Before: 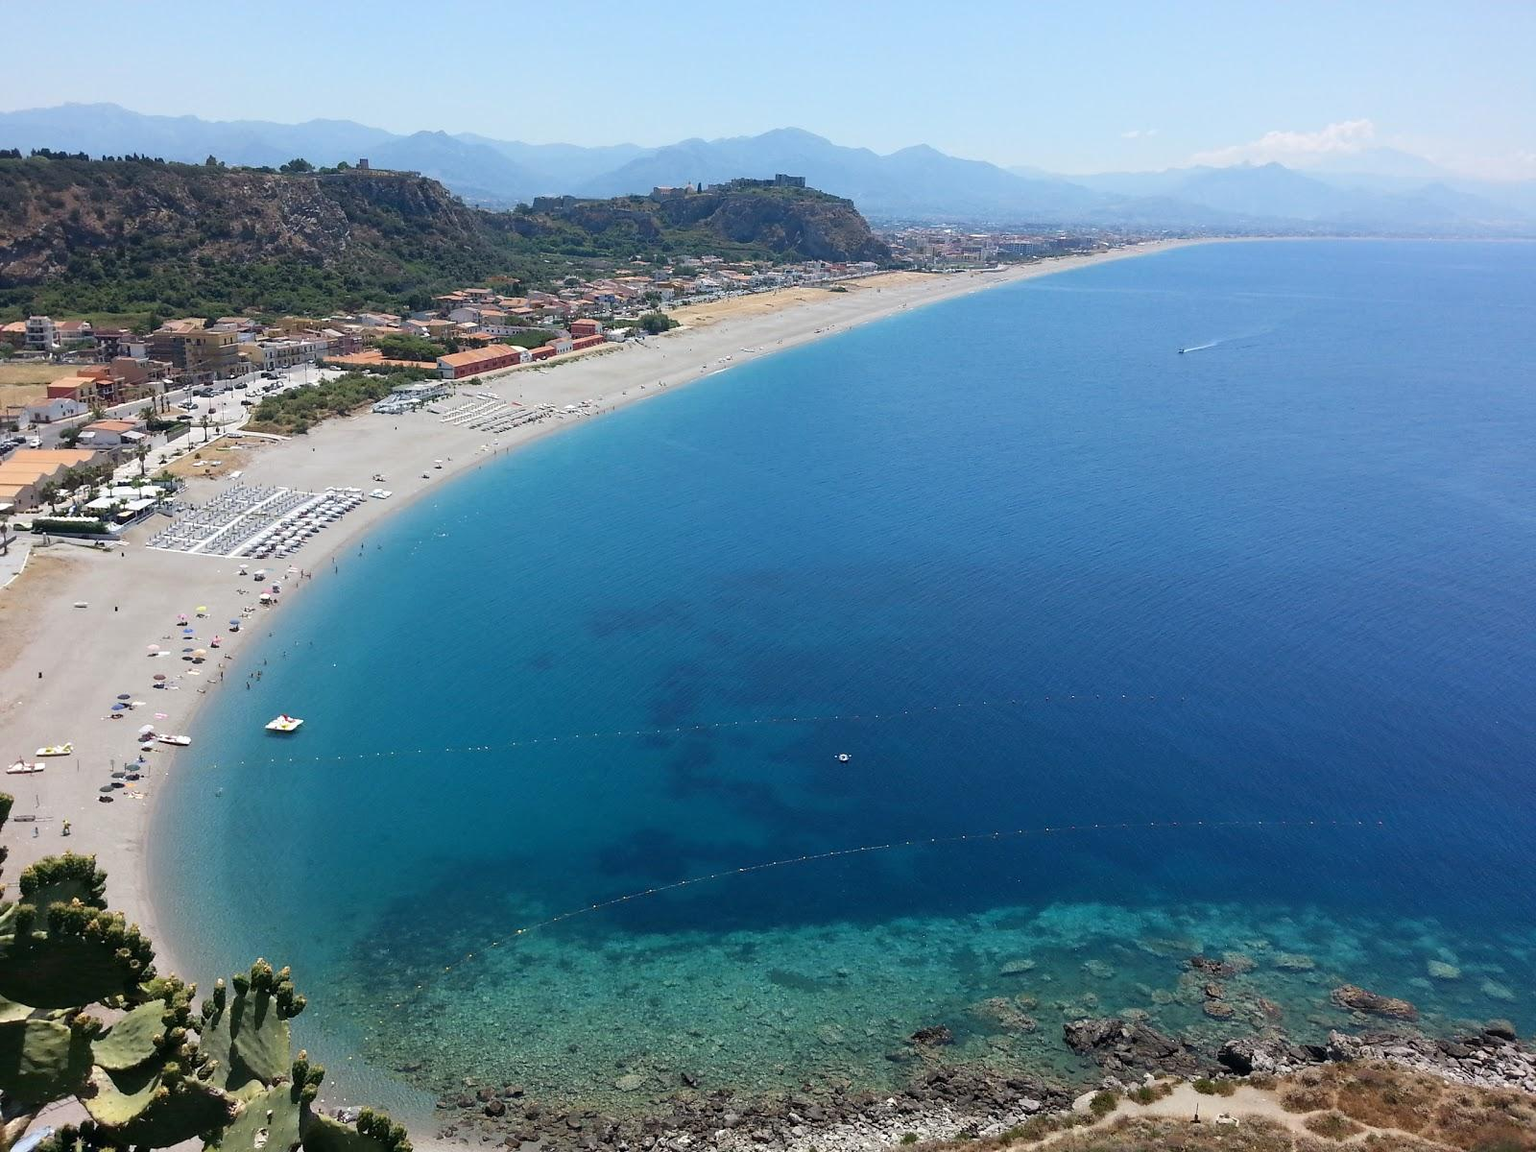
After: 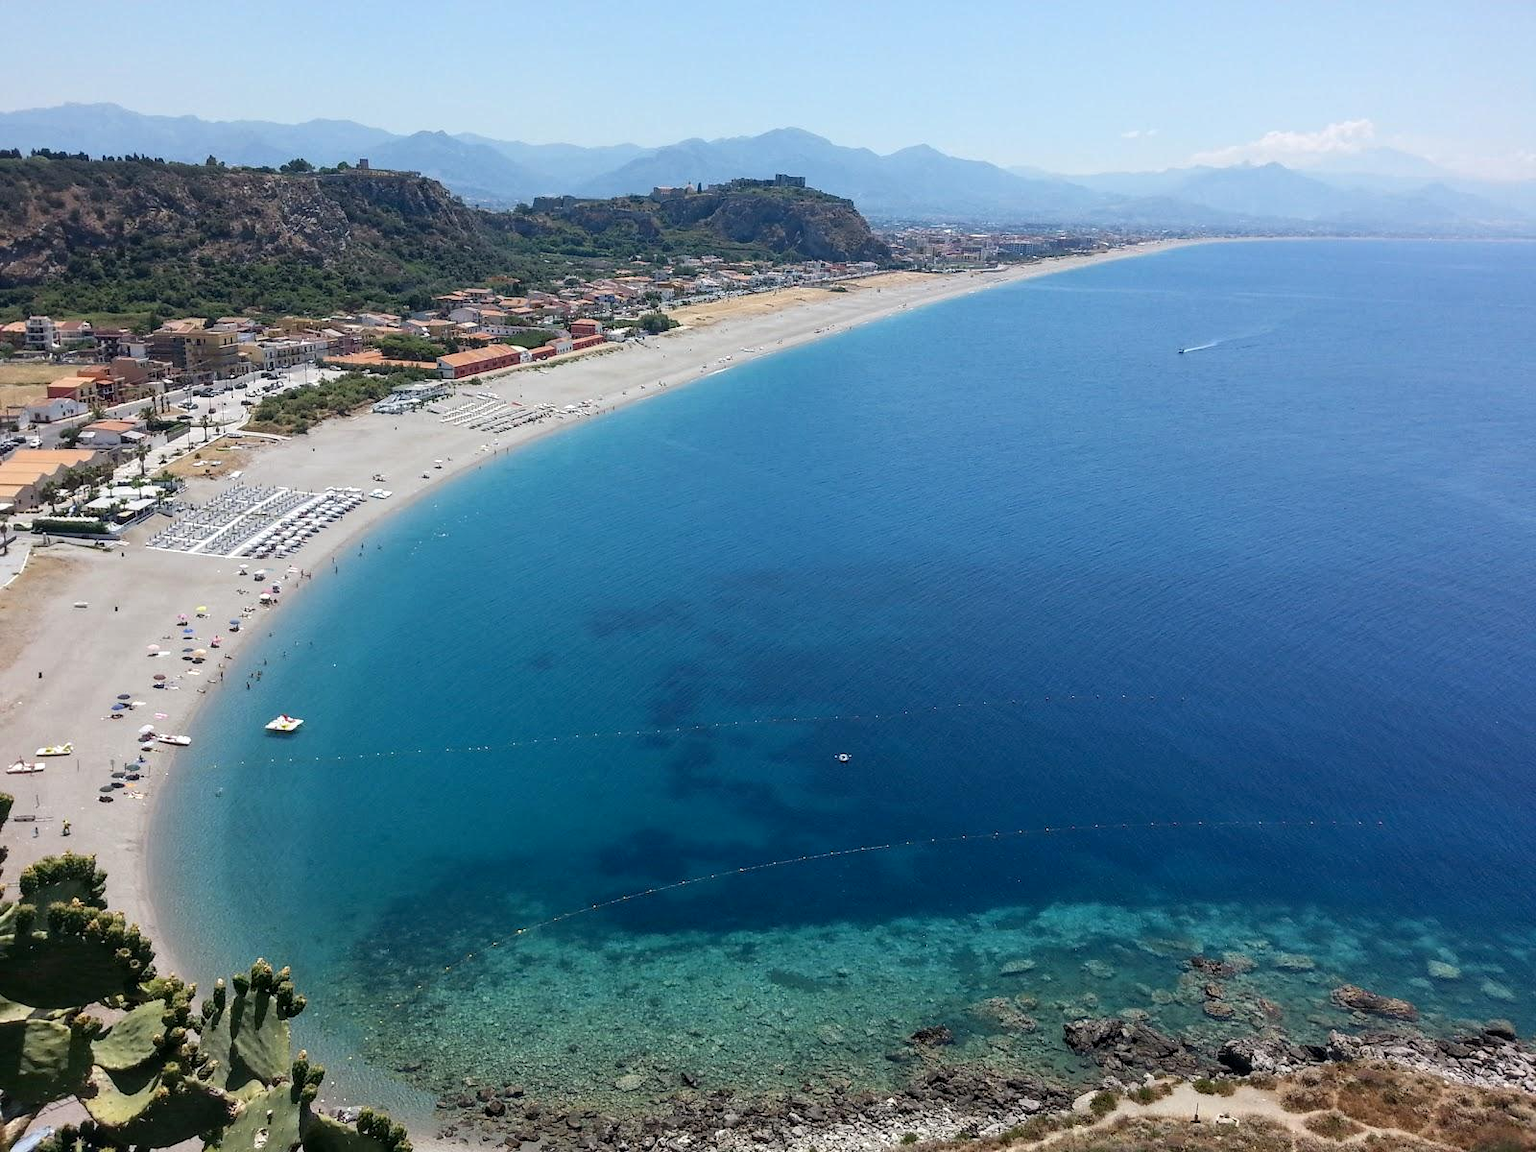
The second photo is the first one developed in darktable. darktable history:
local contrast: on, module defaults
exposure: exposure -0.04 EV, compensate highlight preservation false
